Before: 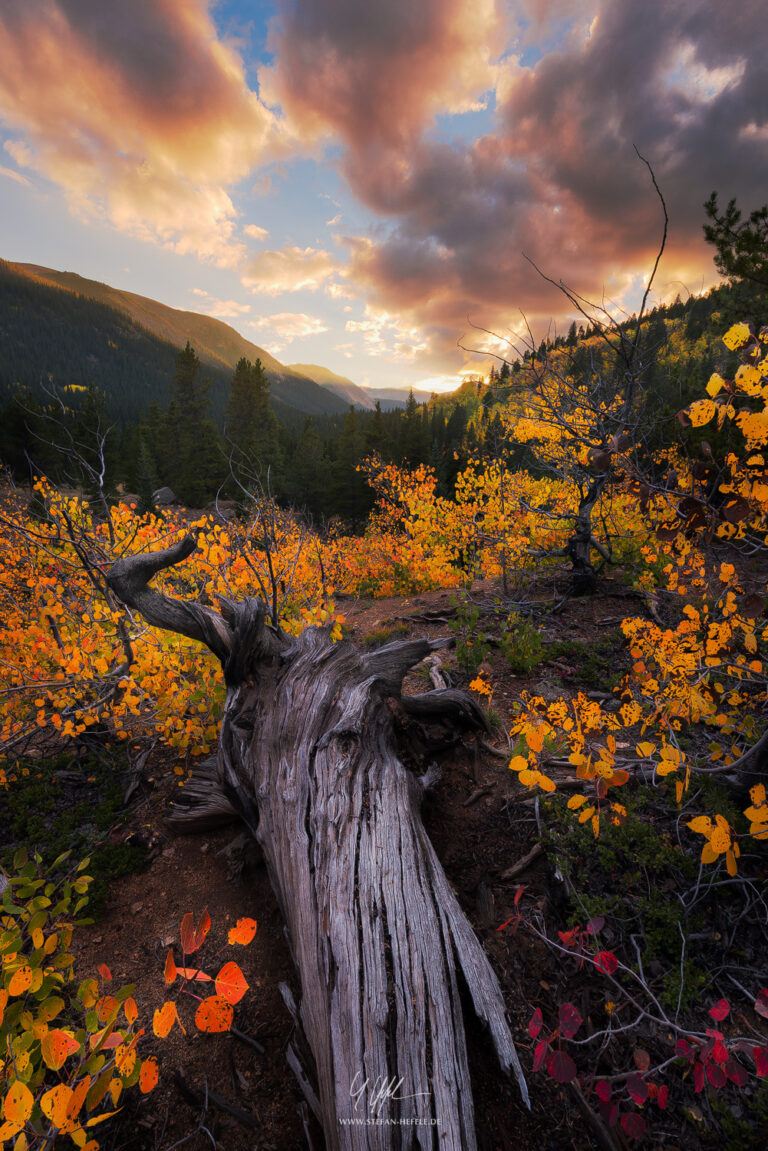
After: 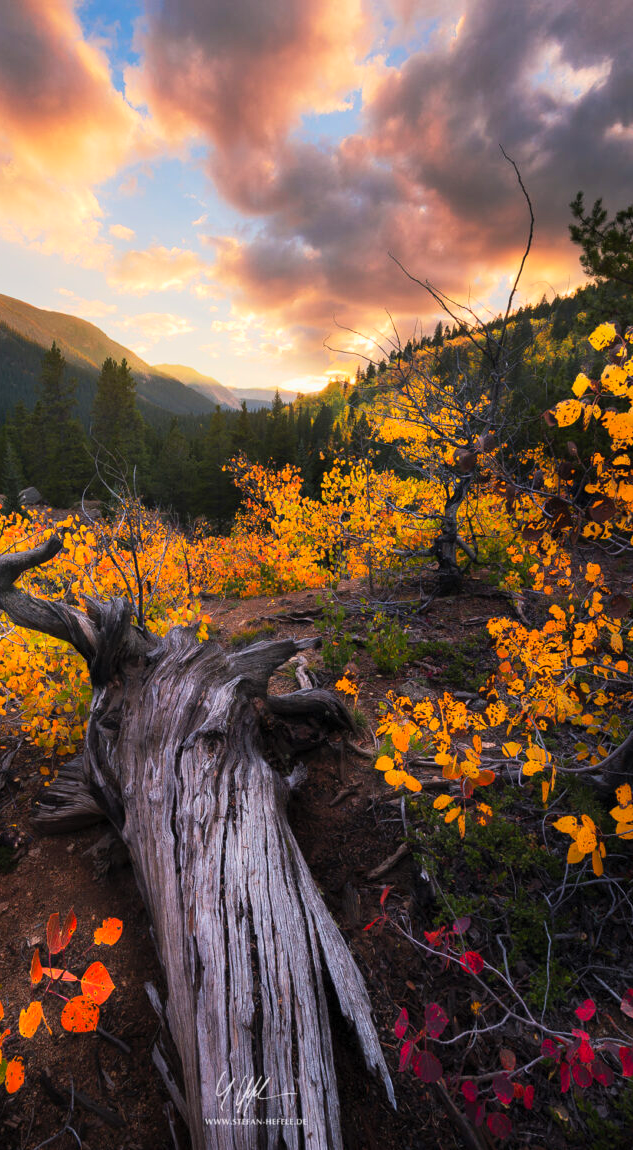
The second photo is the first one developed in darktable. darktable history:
crop: left 17.455%, bottom 0.039%
contrast brightness saturation: contrast 0.2, brightness 0.166, saturation 0.22
